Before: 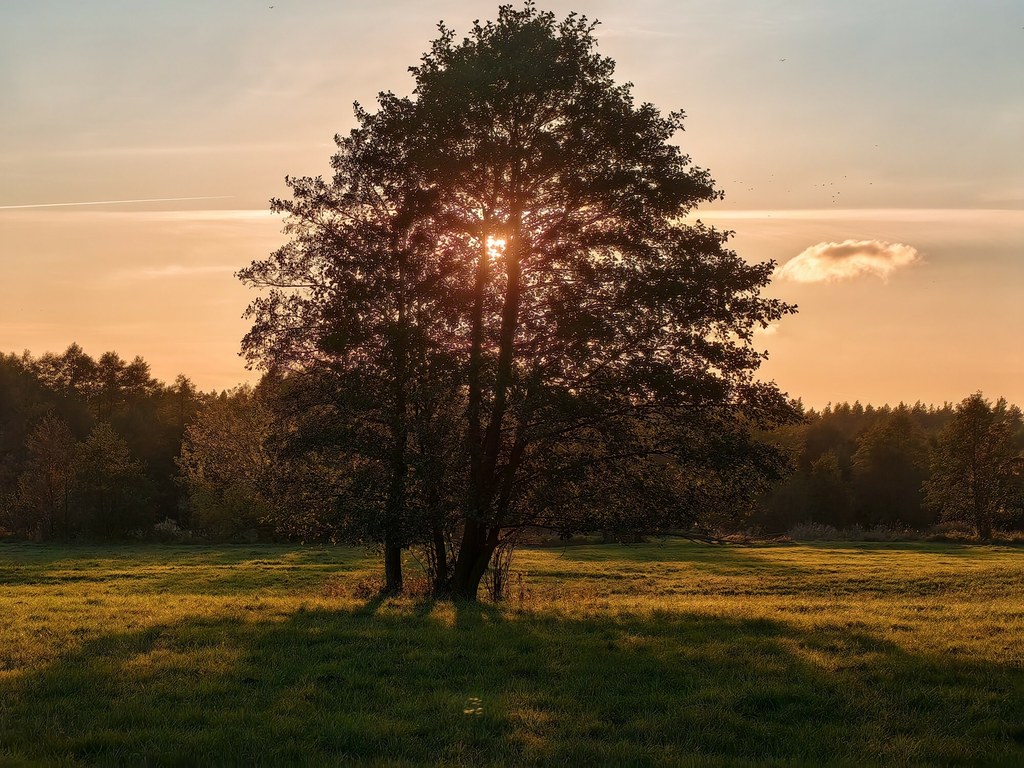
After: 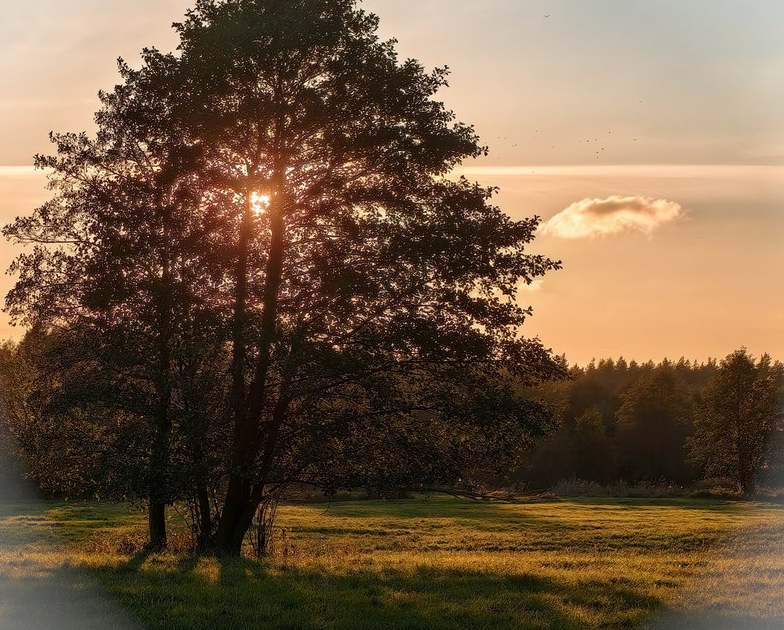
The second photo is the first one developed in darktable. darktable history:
crop: left 23.095%, top 5.827%, bottom 11.854%
vignetting: fall-off start 100%, brightness 0.3, saturation 0
